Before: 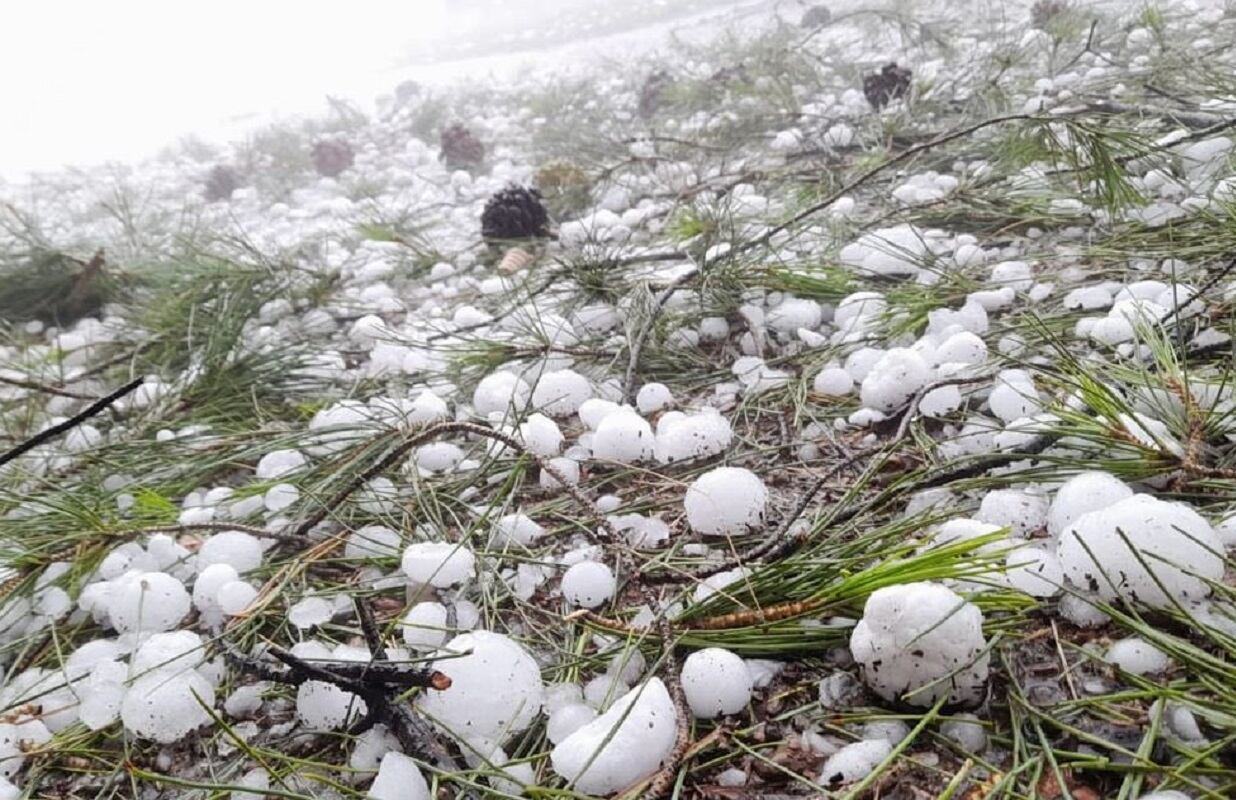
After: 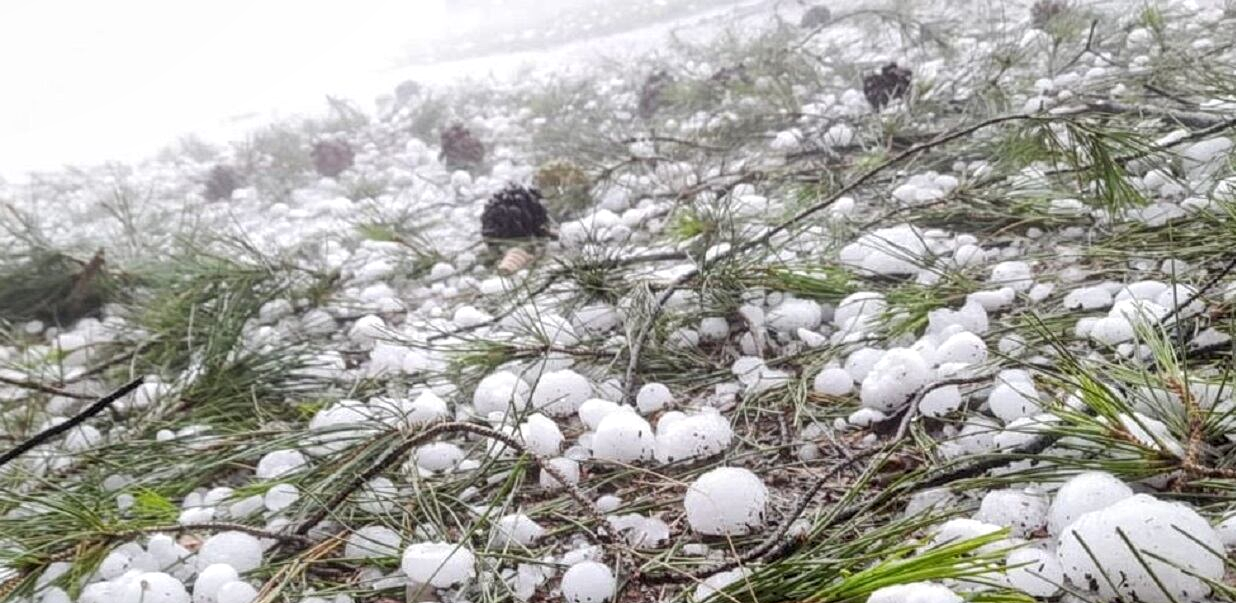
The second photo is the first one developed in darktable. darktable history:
crop: bottom 24.403%
local contrast: on, module defaults
